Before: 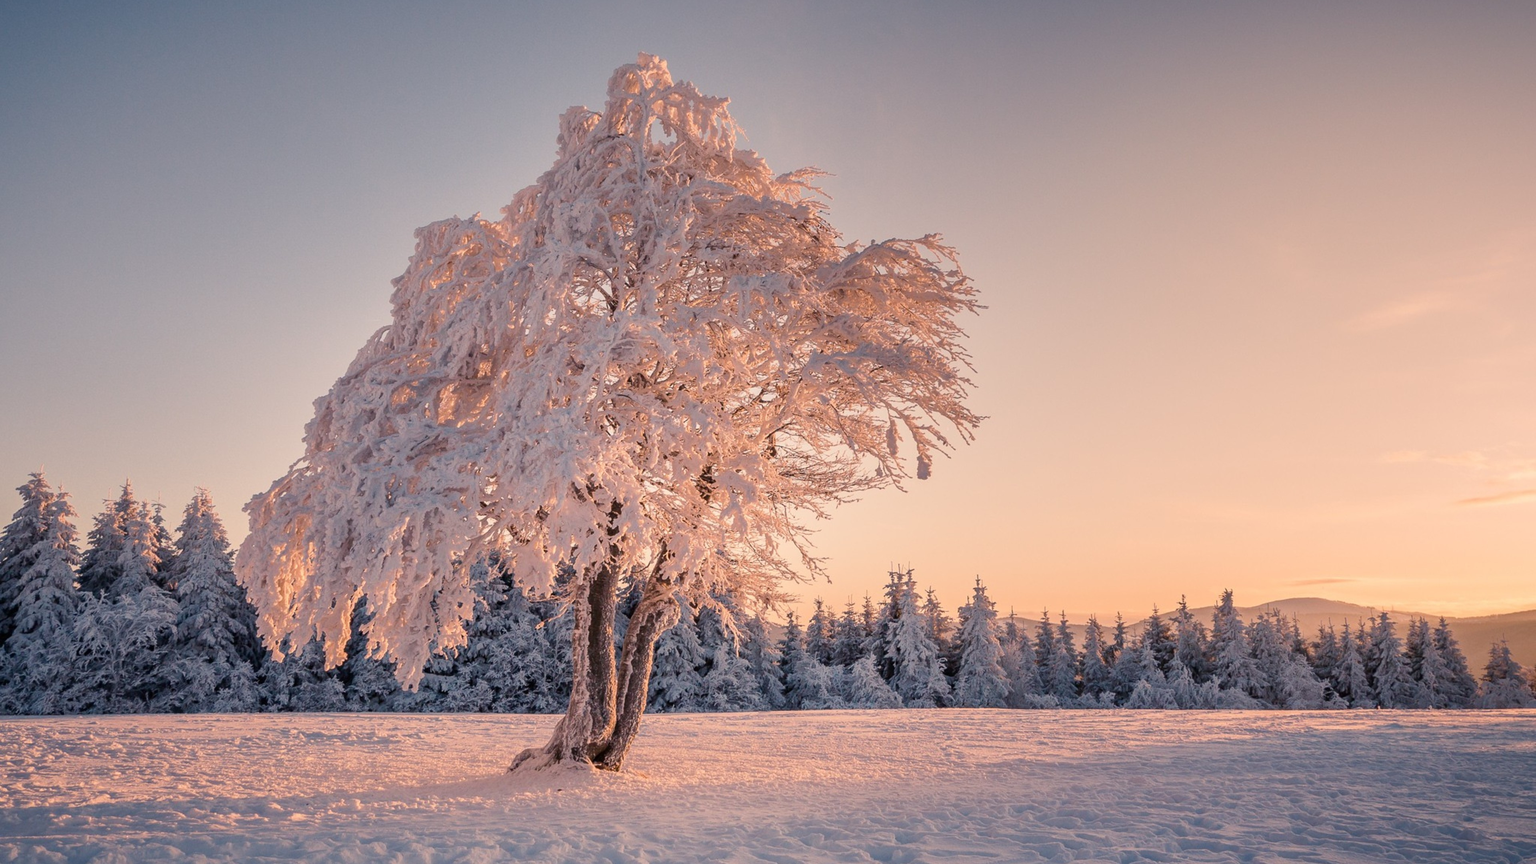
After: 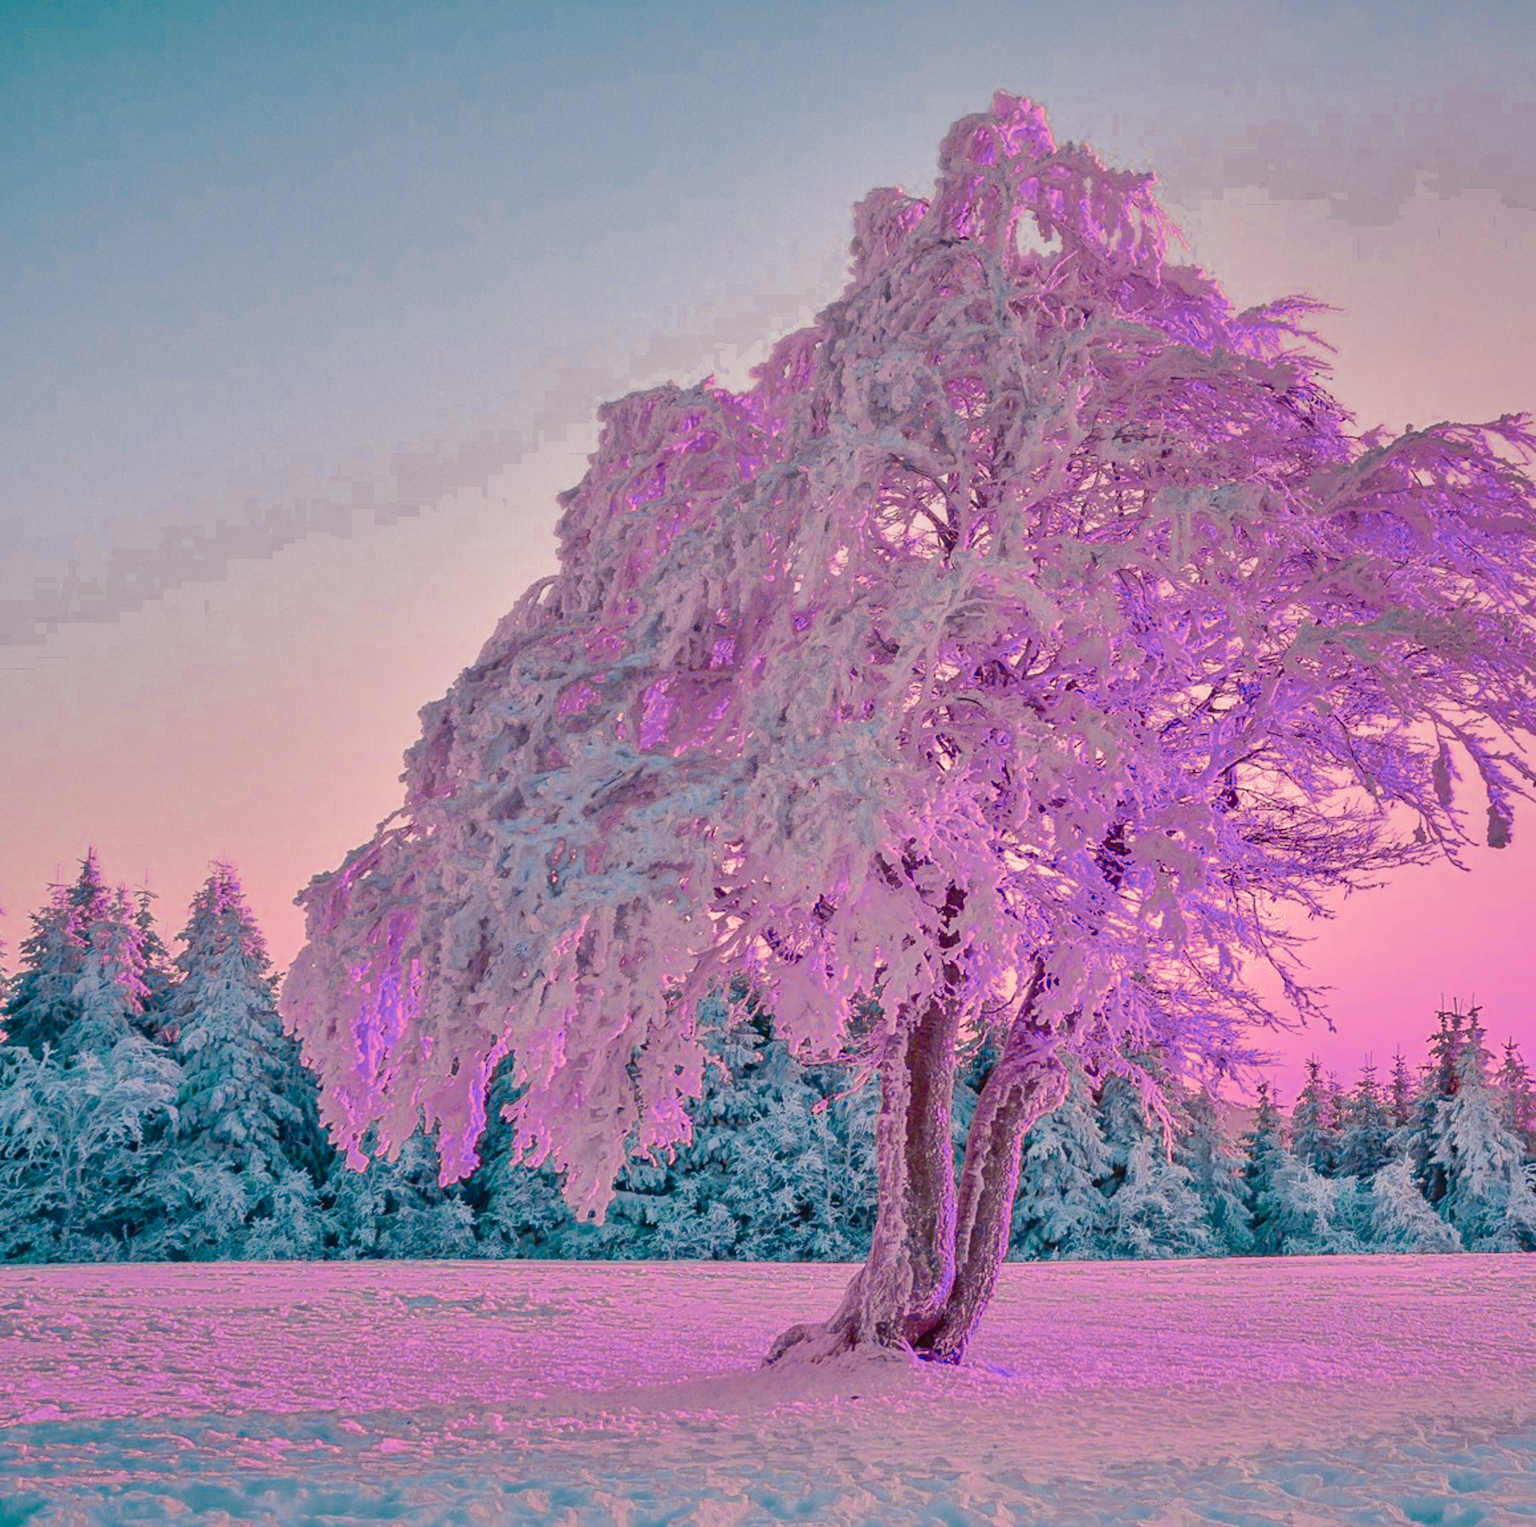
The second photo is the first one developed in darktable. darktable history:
color zones: curves: ch0 [(0.826, 0.353)]; ch1 [(0.242, 0.647) (0.889, 0.342)]; ch2 [(0.246, 0.089) (0.969, 0.068)]
crop: left 4.988%, right 38.451%
tone equalizer: on, module defaults
exposure: exposure 0.2 EV, compensate exposure bias true, compensate highlight preservation false
levels: levels [0, 0.397, 0.955]
shadows and highlights: low approximation 0.01, soften with gaussian
